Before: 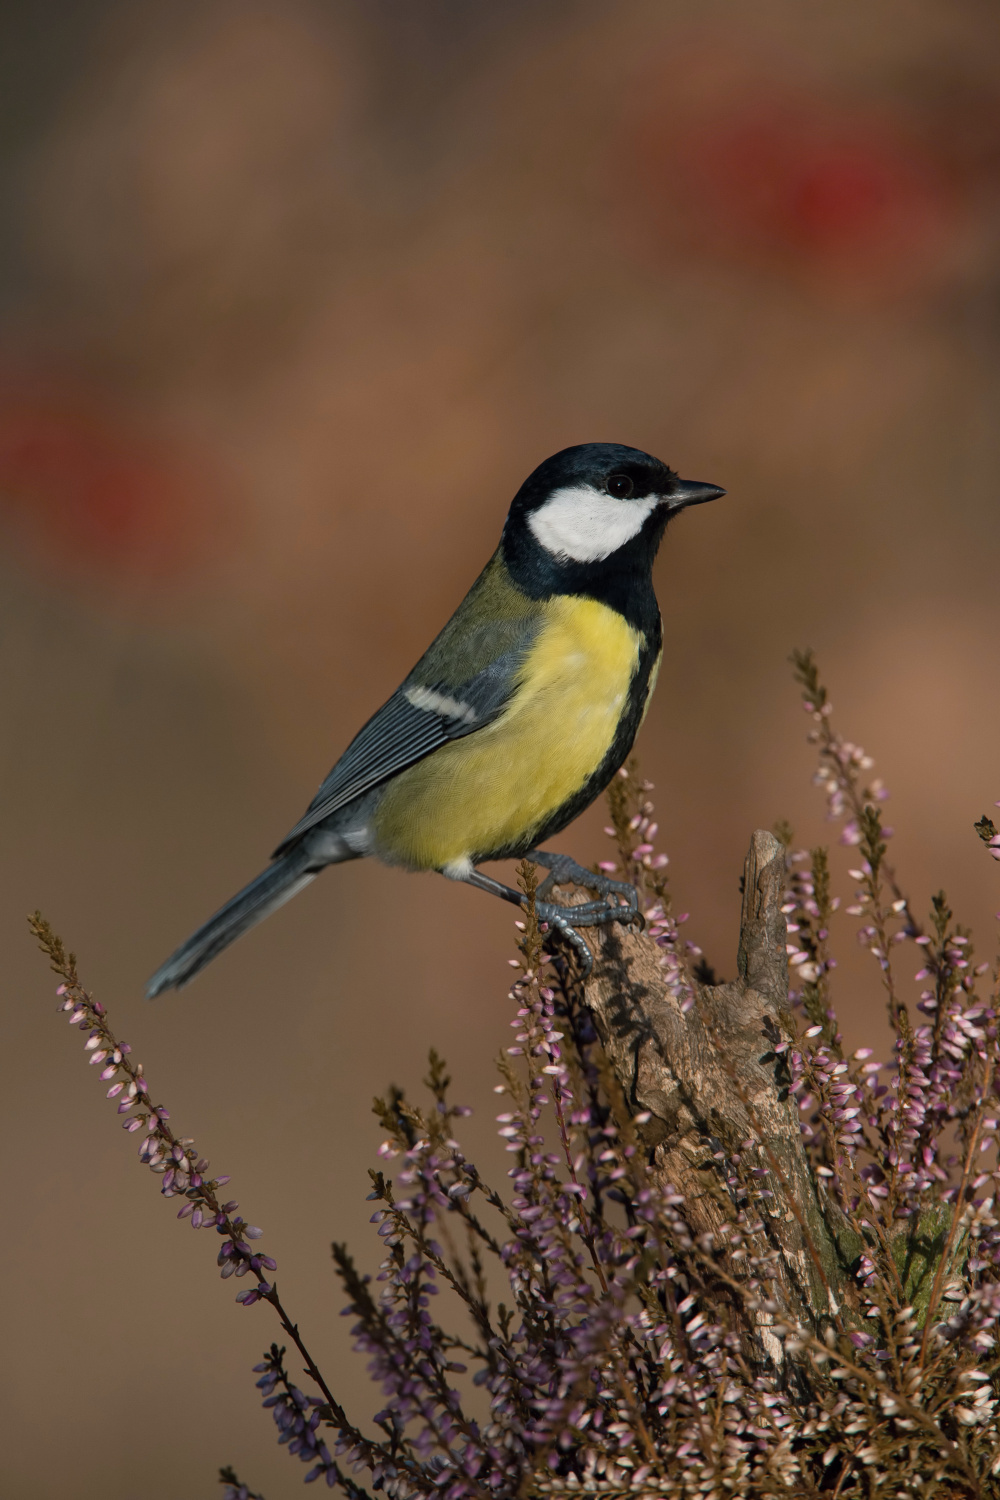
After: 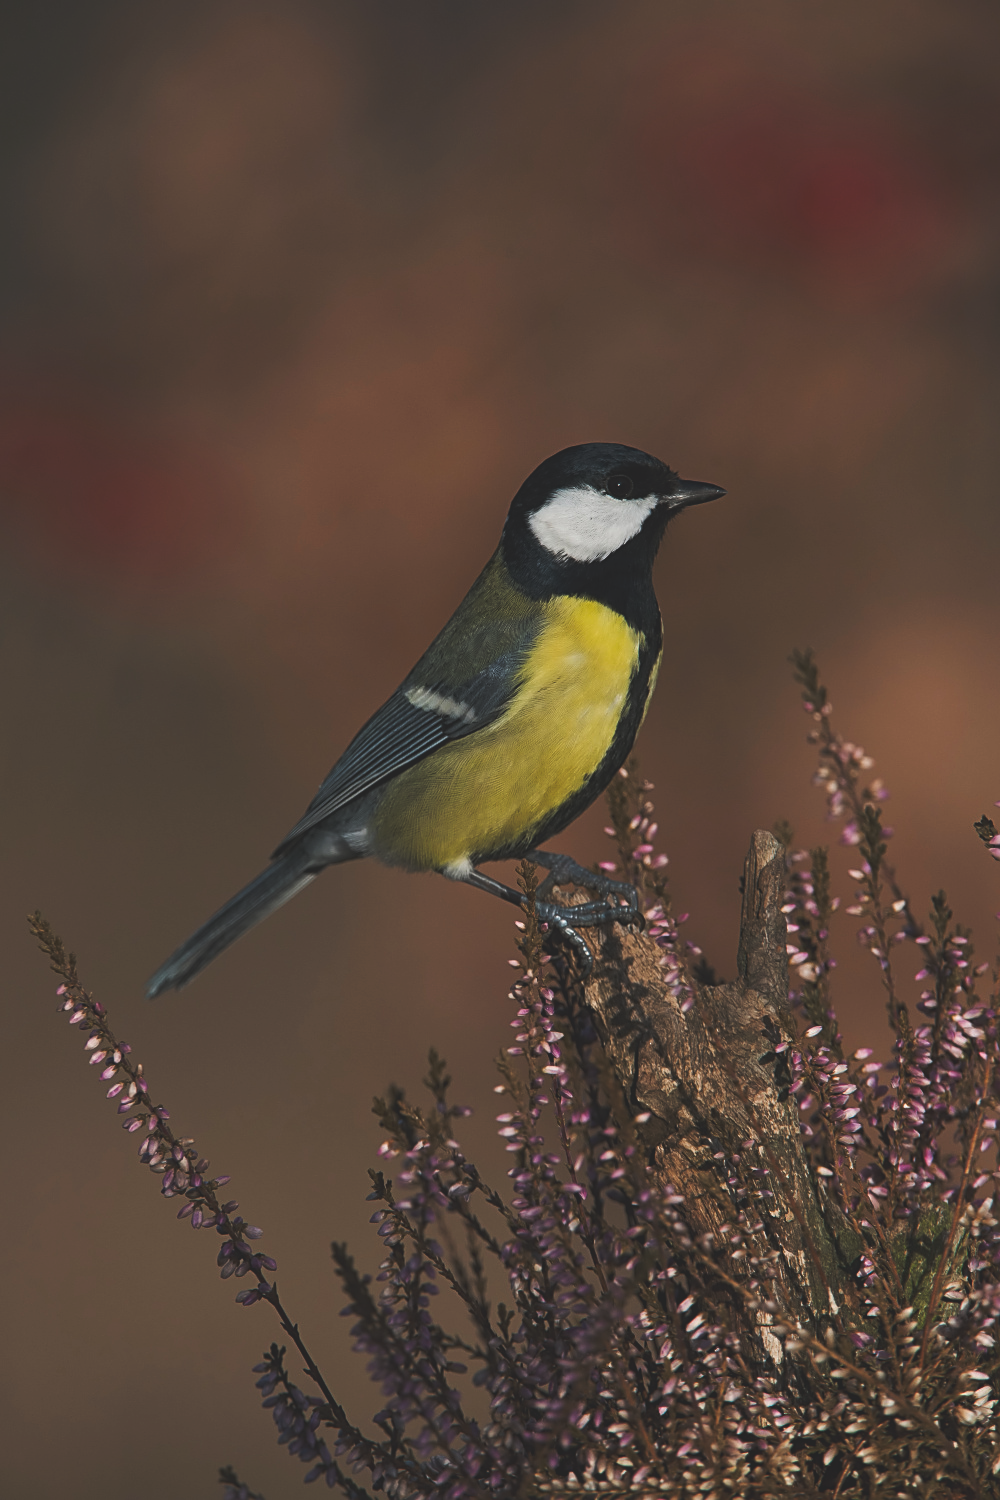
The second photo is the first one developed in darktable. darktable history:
tone curve: curves: ch0 [(0, 0.142) (0.384, 0.314) (0.752, 0.711) (0.991, 0.95)]; ch1 [(0.006, 0.129) (0.346, 0.384) (1, 1)]; ch2 [(0.003, 0.057) (0.261, 0.248) (1, 1)], preserve colors none
sharpen: on, module defaults
